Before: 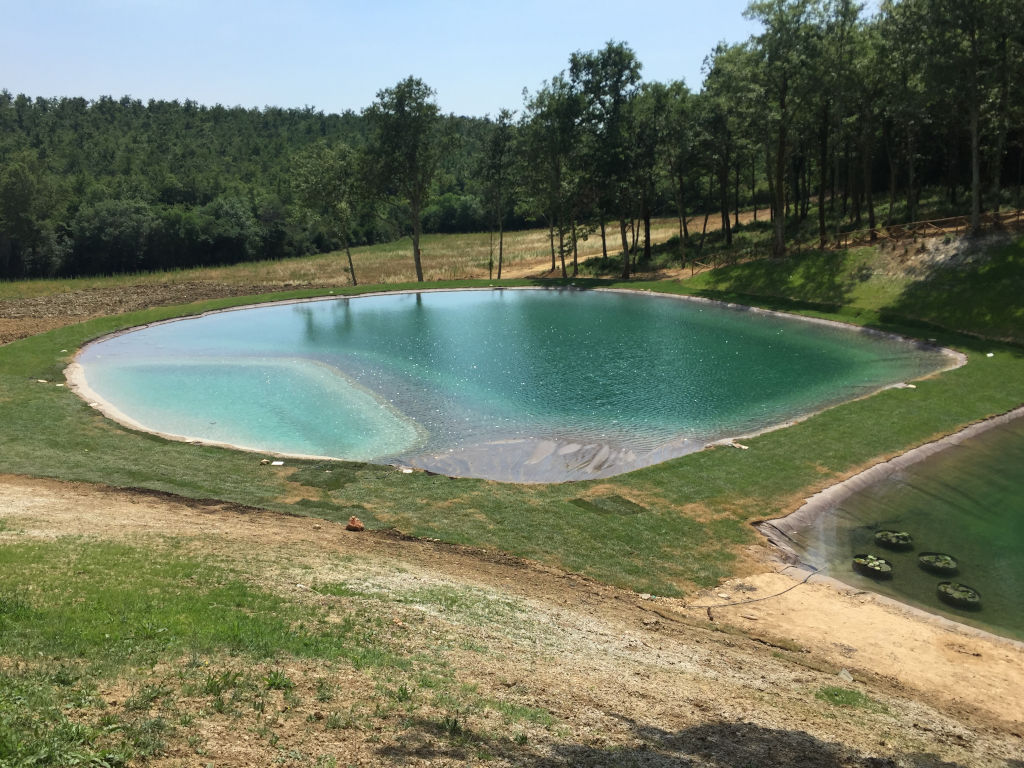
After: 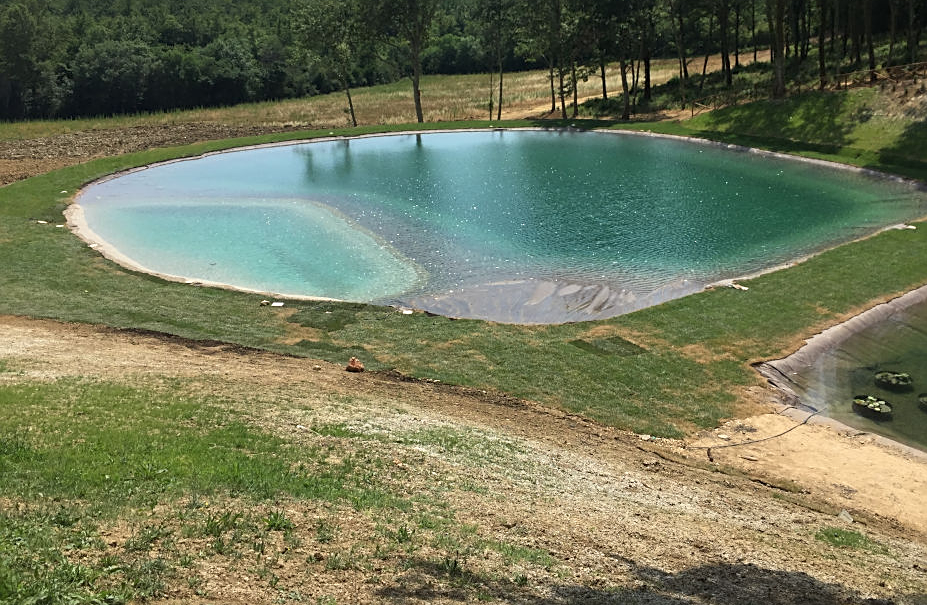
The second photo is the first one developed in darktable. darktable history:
sharpen: on, module defaults
crop: top 20.793%, right 9.43%, bottom 0.313%
